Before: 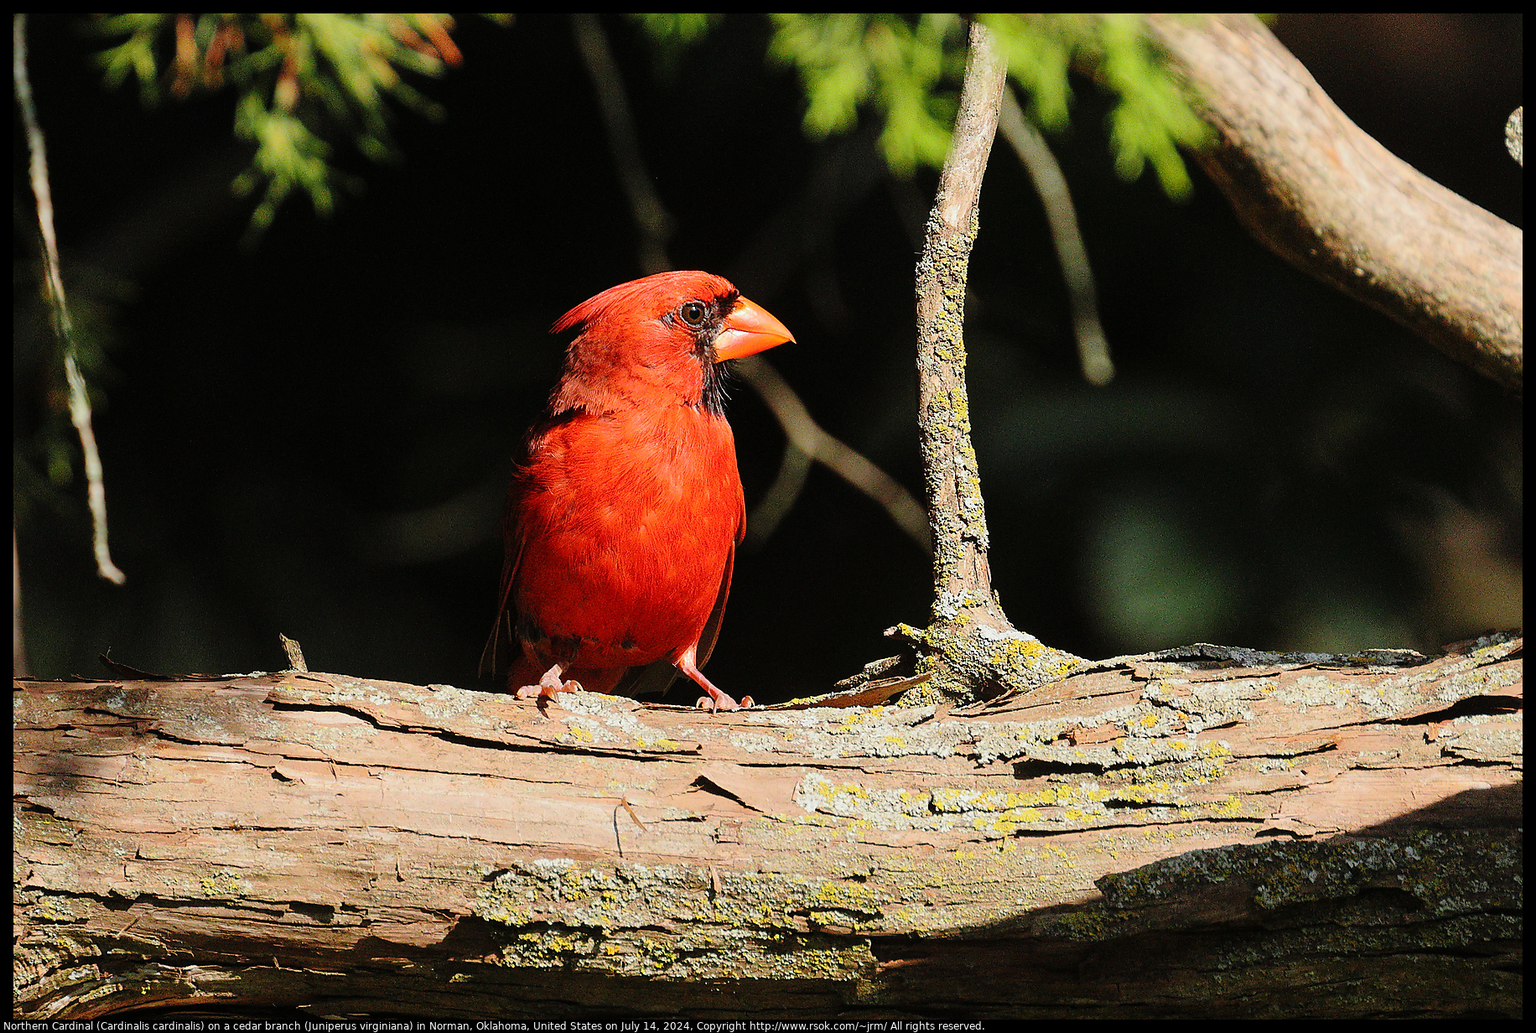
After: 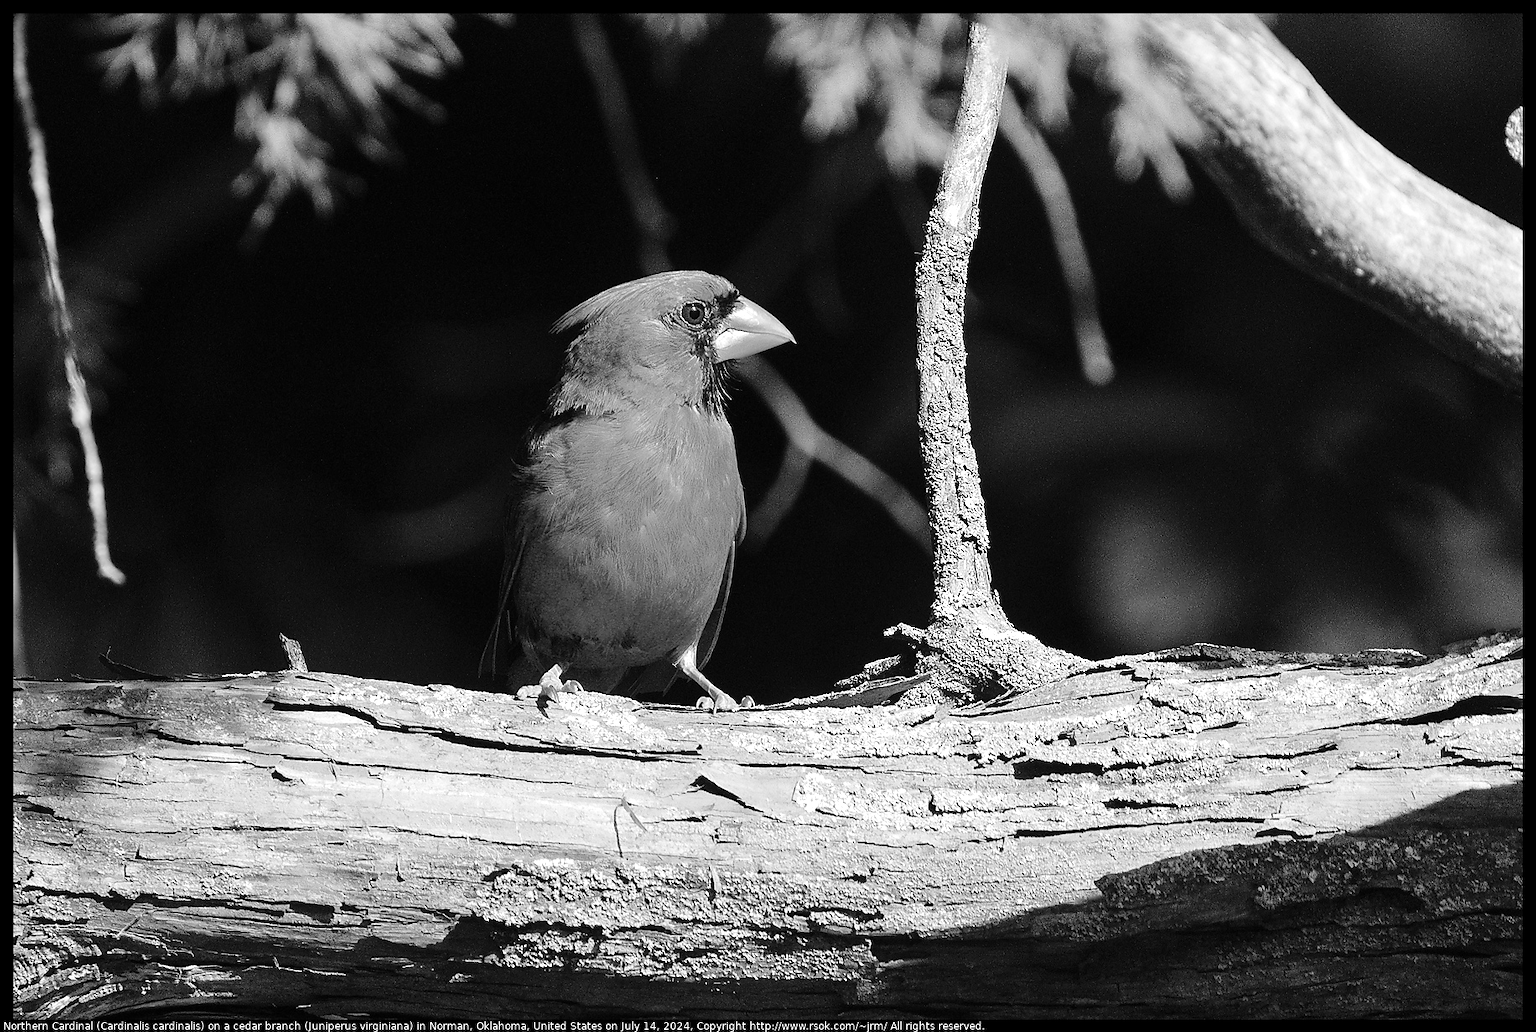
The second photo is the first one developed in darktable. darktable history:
exposure: exposure 0.608 EV, compensate highlight preservation false
color calibration: output gray [0.267, 0.423, 0.267, 0], illuminant as shot in camera, x 0.358, y 0.373, temperature 4628.91 K
